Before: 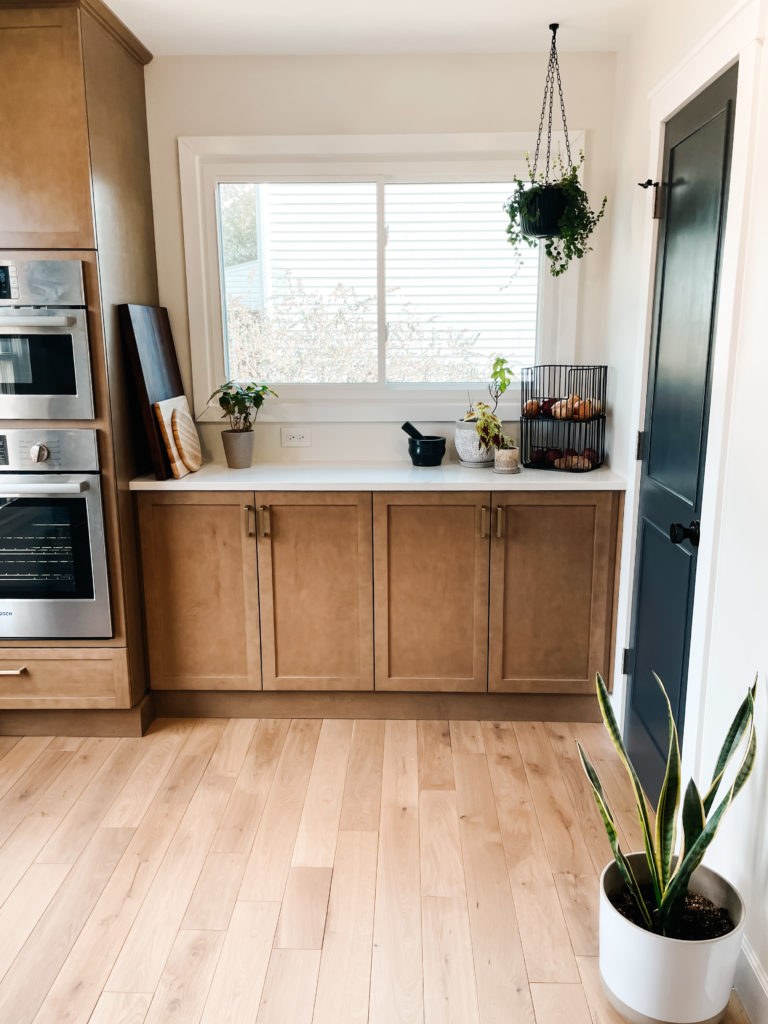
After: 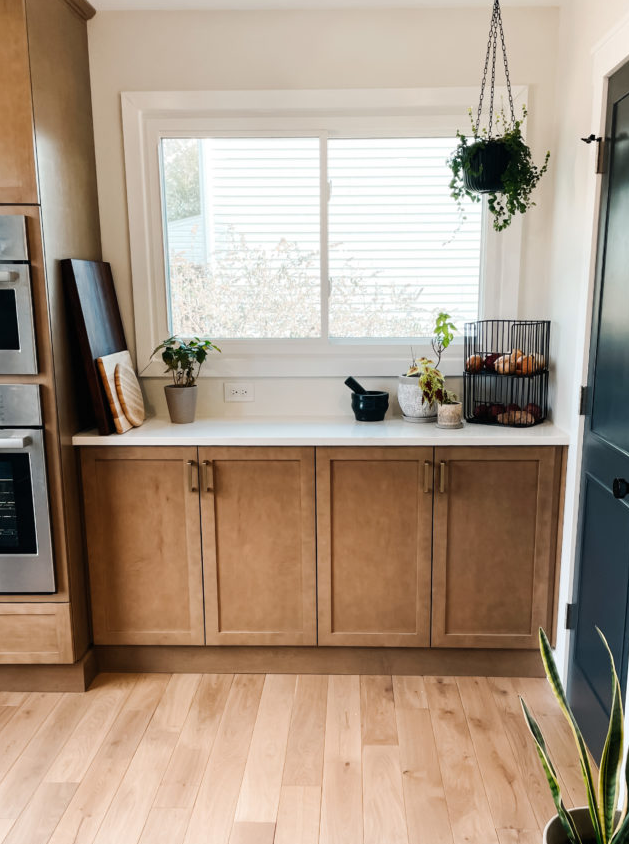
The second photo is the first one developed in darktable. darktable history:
crop and rotate: left 7.448%, top 4.396%, right 10.604%, bottom 13.152%
